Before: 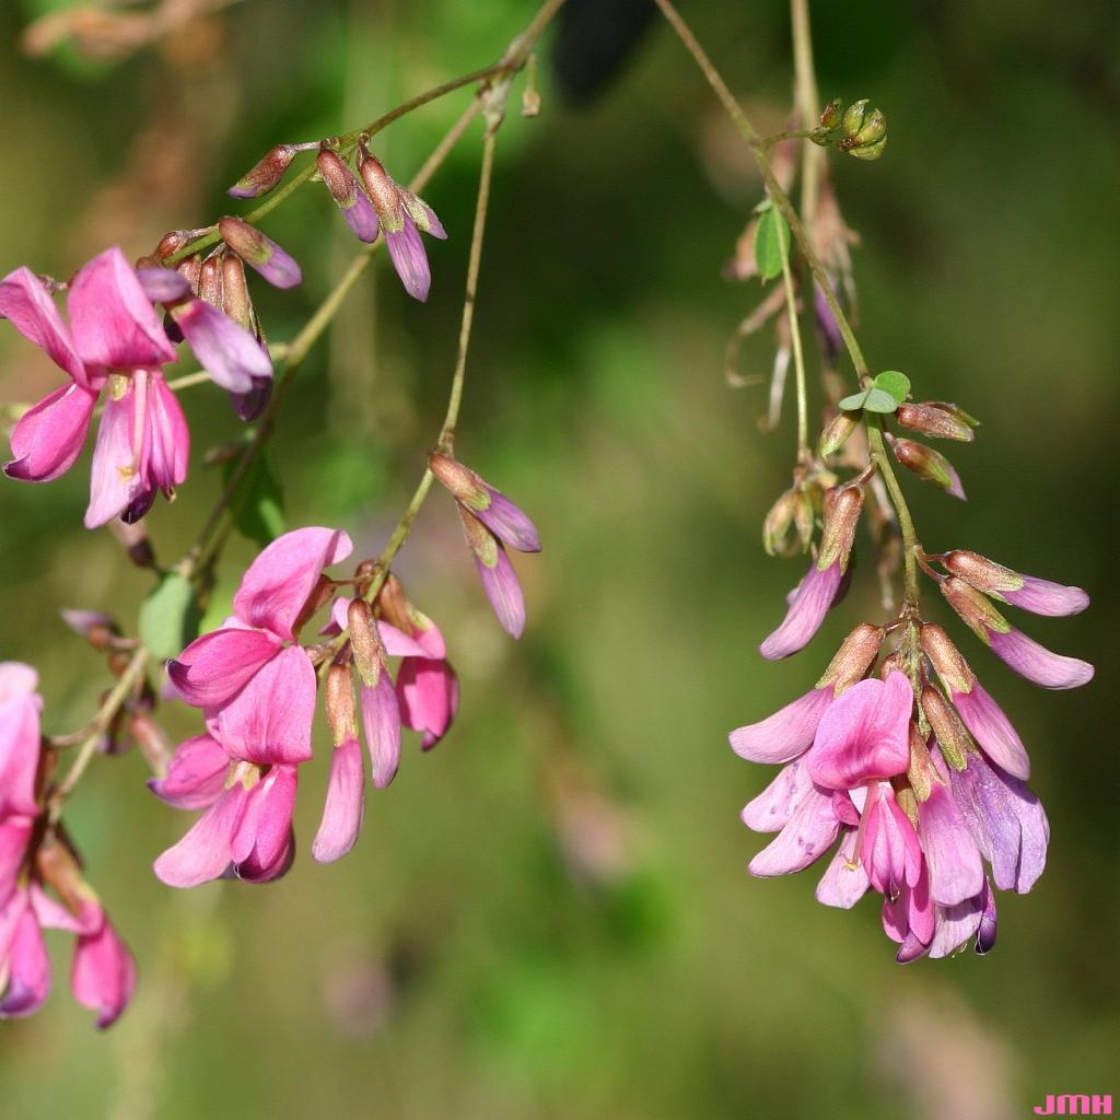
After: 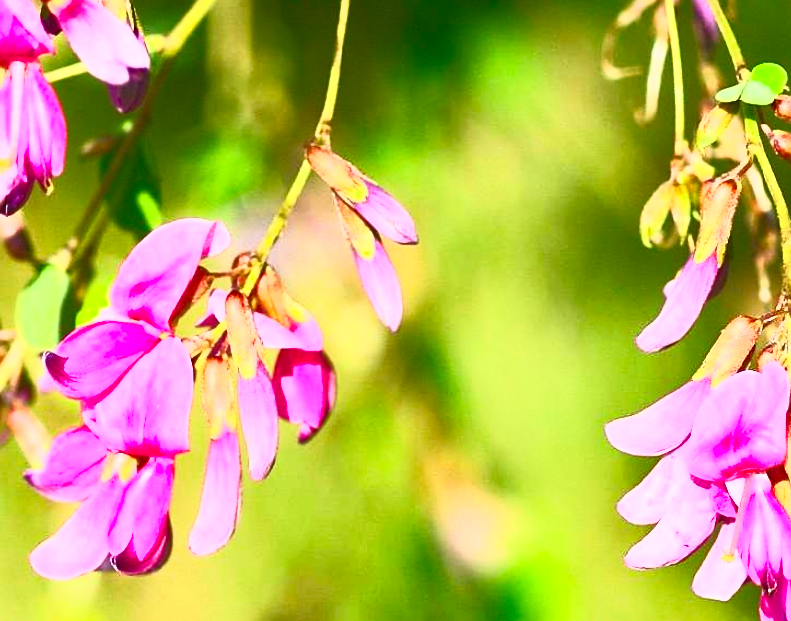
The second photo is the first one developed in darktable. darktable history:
crop: left 11.05%, top 27.54%, right 18.252%, bottom 16.96%
sharpen: on, module defaults
contrast brightness saturation: contrast 0.996, brightness 0.993, saturation 0.997
